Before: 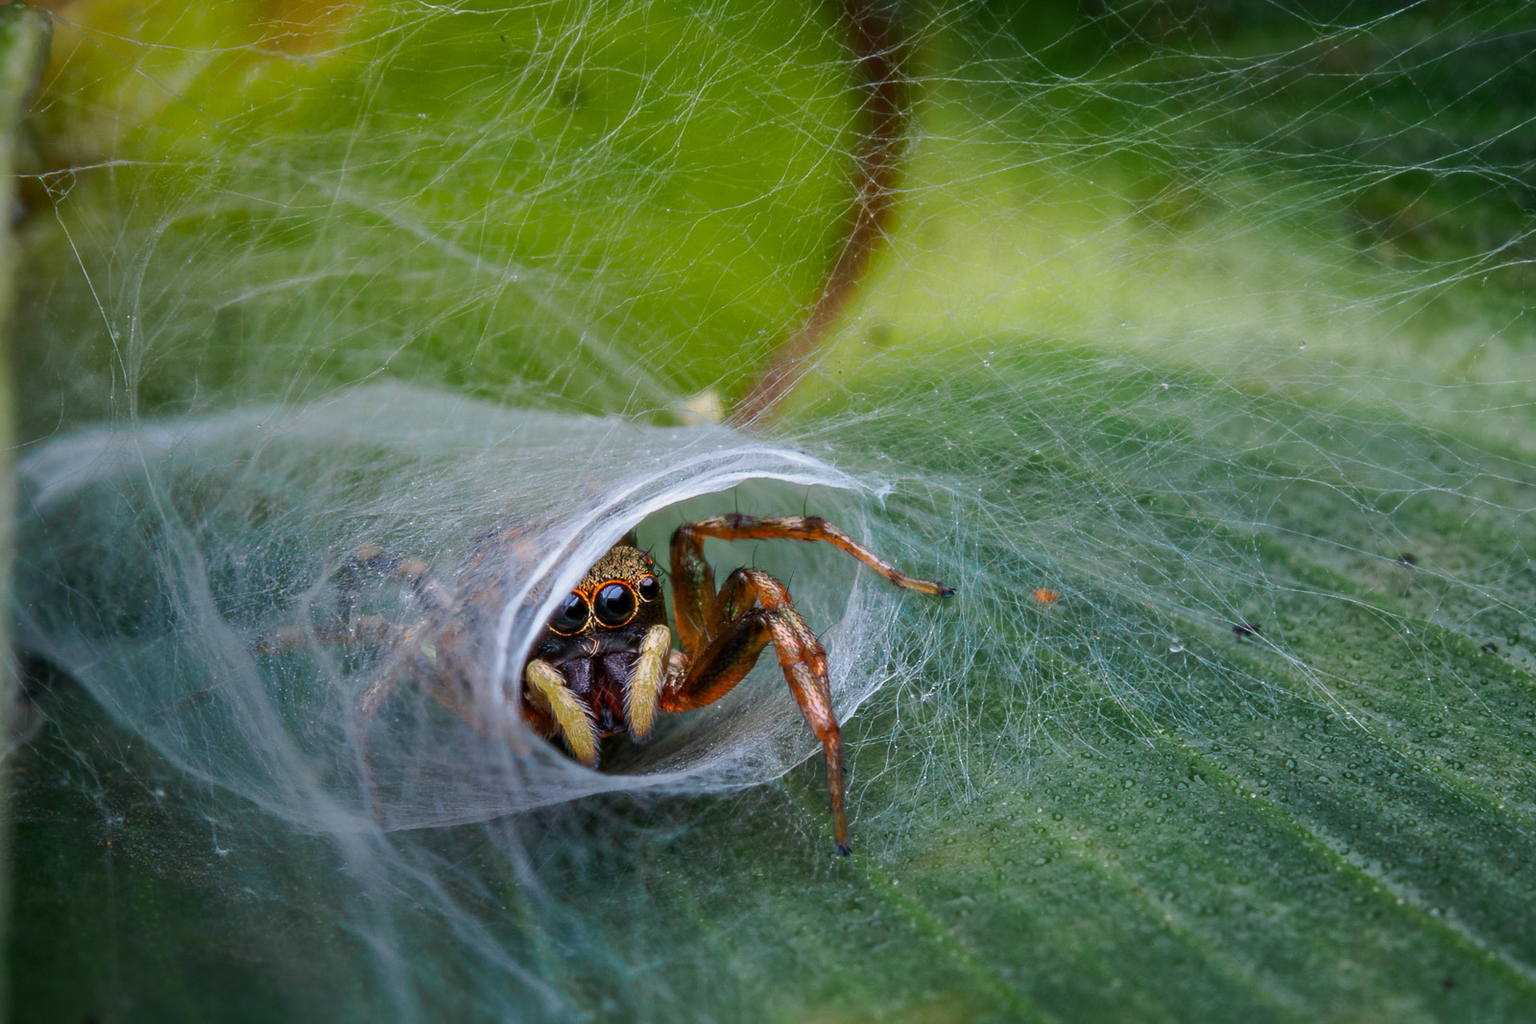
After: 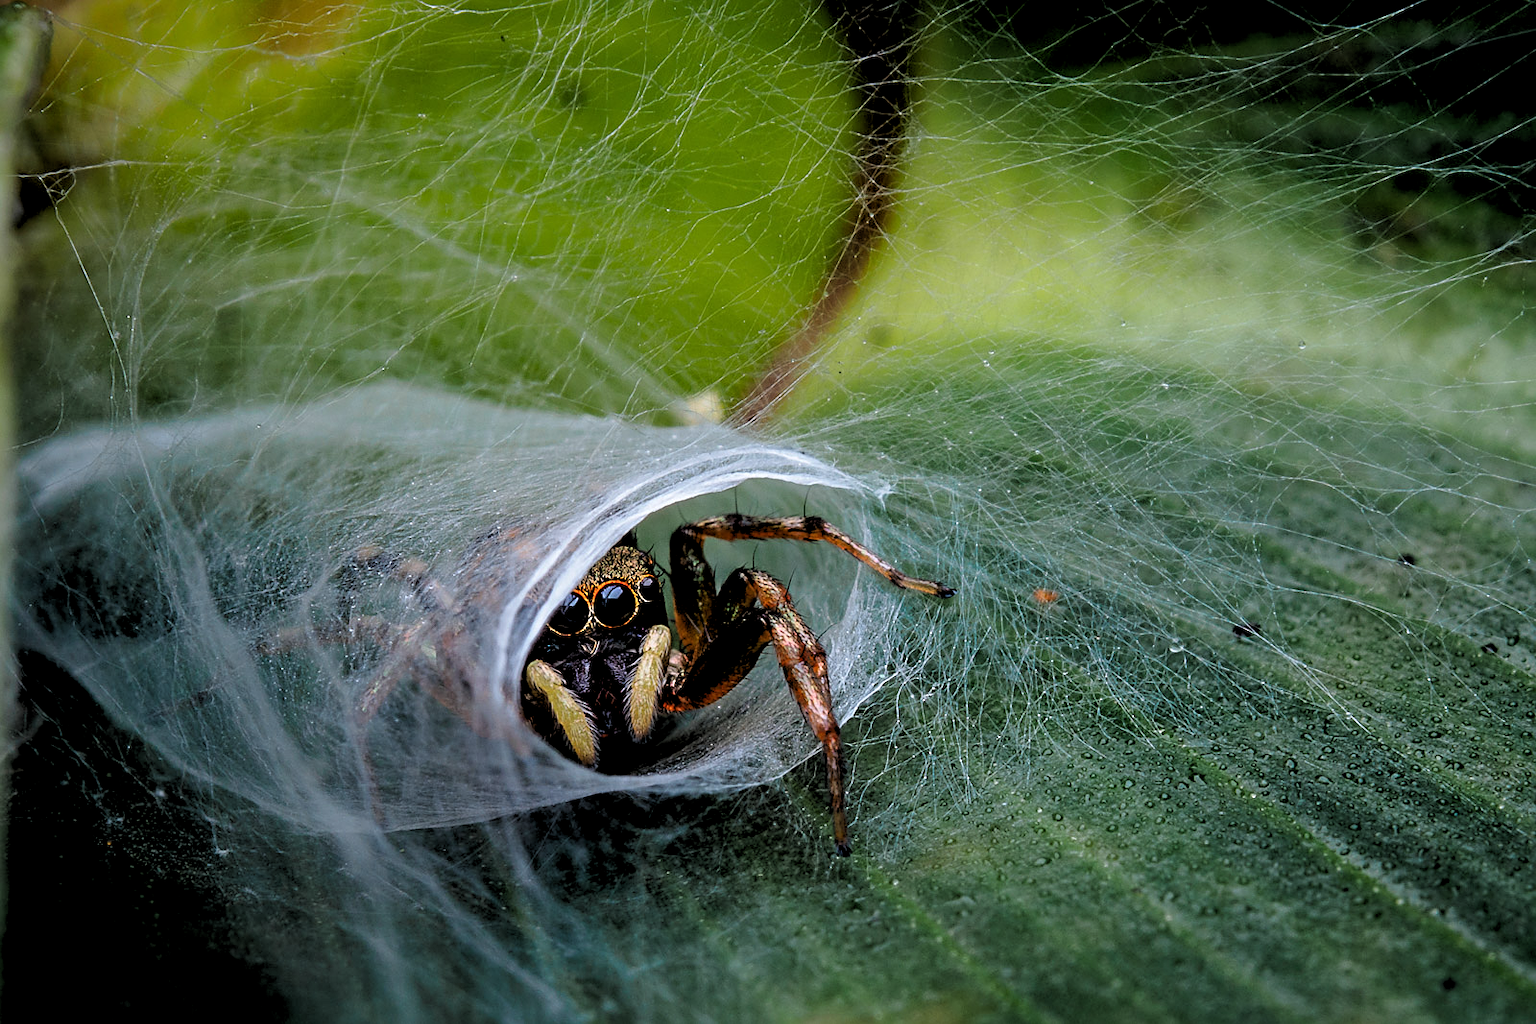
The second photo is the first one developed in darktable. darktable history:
sharpen: on, module defaults
white balance: emerald 1
rgb levels: levels [[0.034, 0.472, 0.904], [0, 0.5, 1], [0, 0.5, 1]]
